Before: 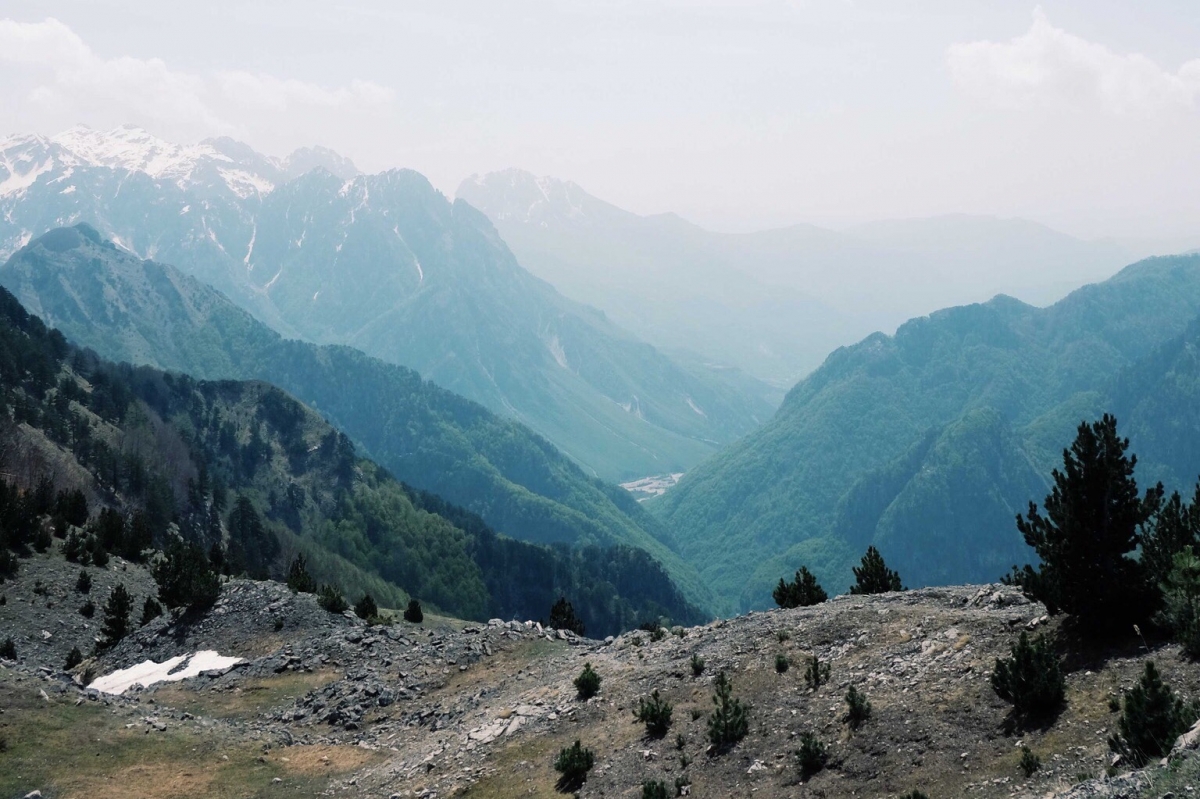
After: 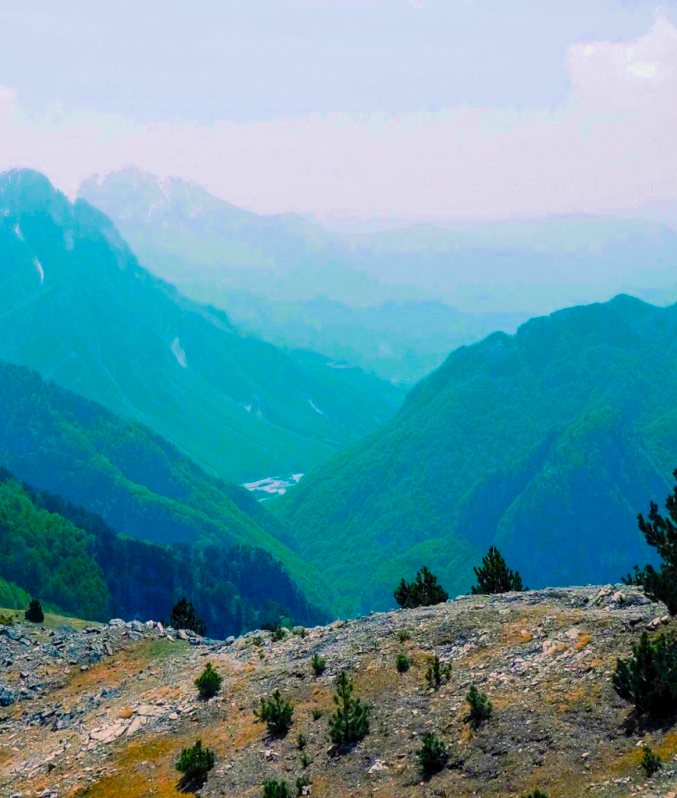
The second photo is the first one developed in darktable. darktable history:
crop: left 31.598%, top 0.01%, right 11.925%
exposure: exposure -0.176 EV, compensate highlight preservation false
contrast brightness saturation: contrast 0.067, brightness 0.173, saturation 0.399
velvia: strength 51.55%, mid-tones bias 0.504
local contrast: on, module defaults
color zones: curves: ch0 [(0.473, 0.374) (0.742, 0.784)]; ch1 [(0.354, 0.737) (0.742, 0.705)]; ch2 [(0.318, 0.421) (0.758, 0.532)]
